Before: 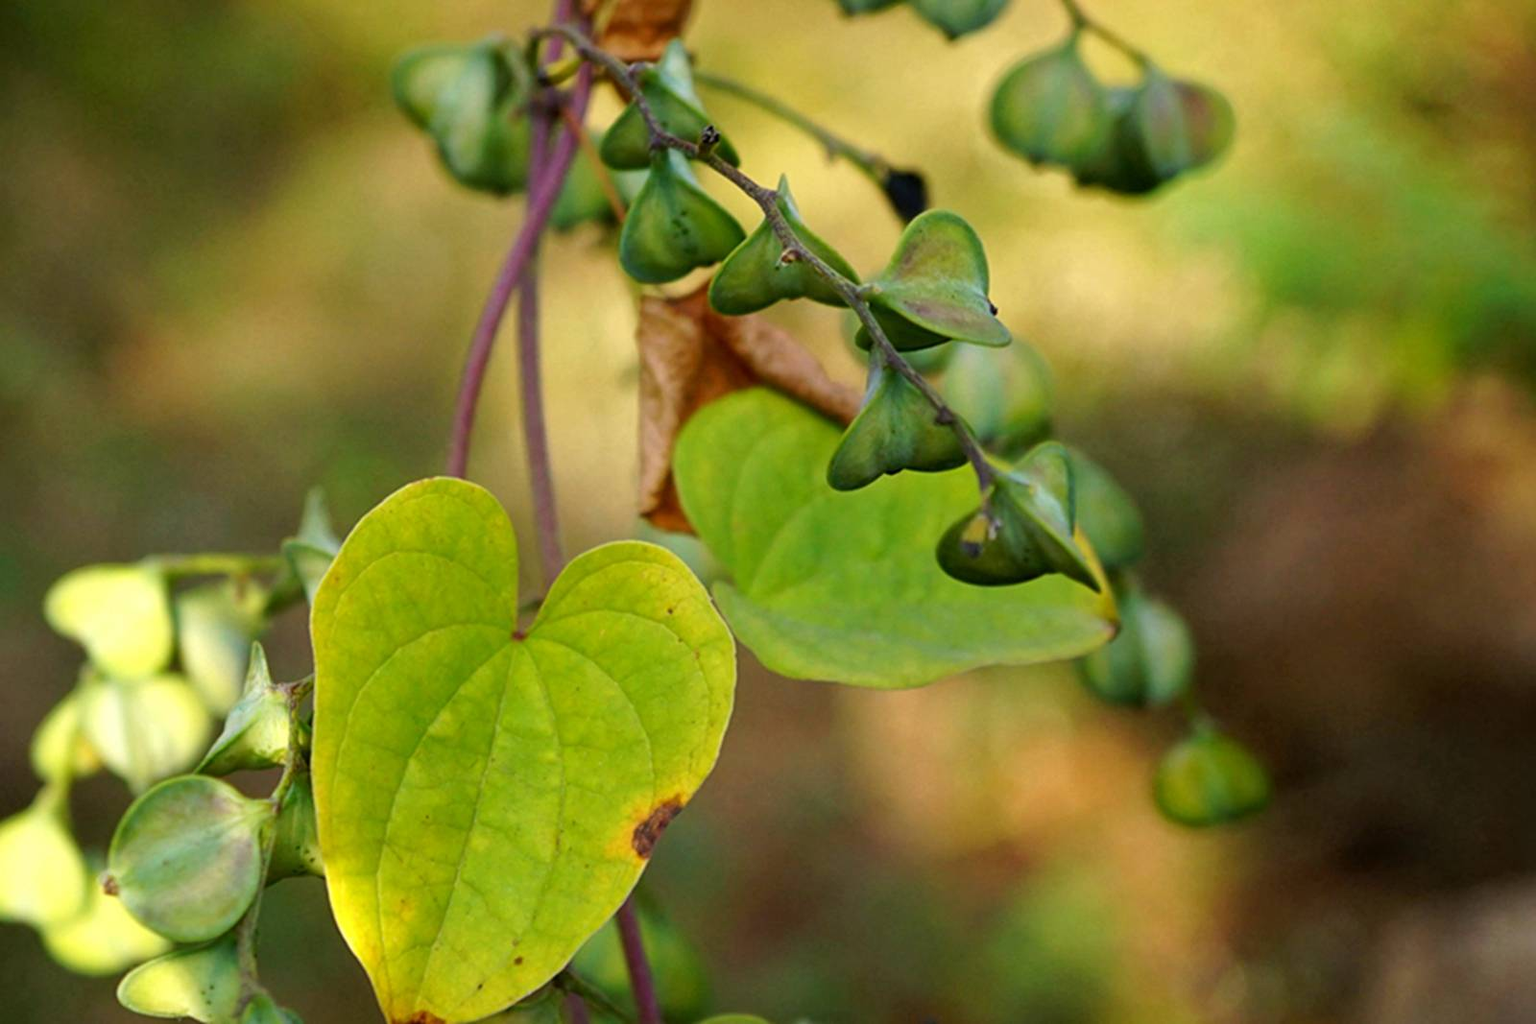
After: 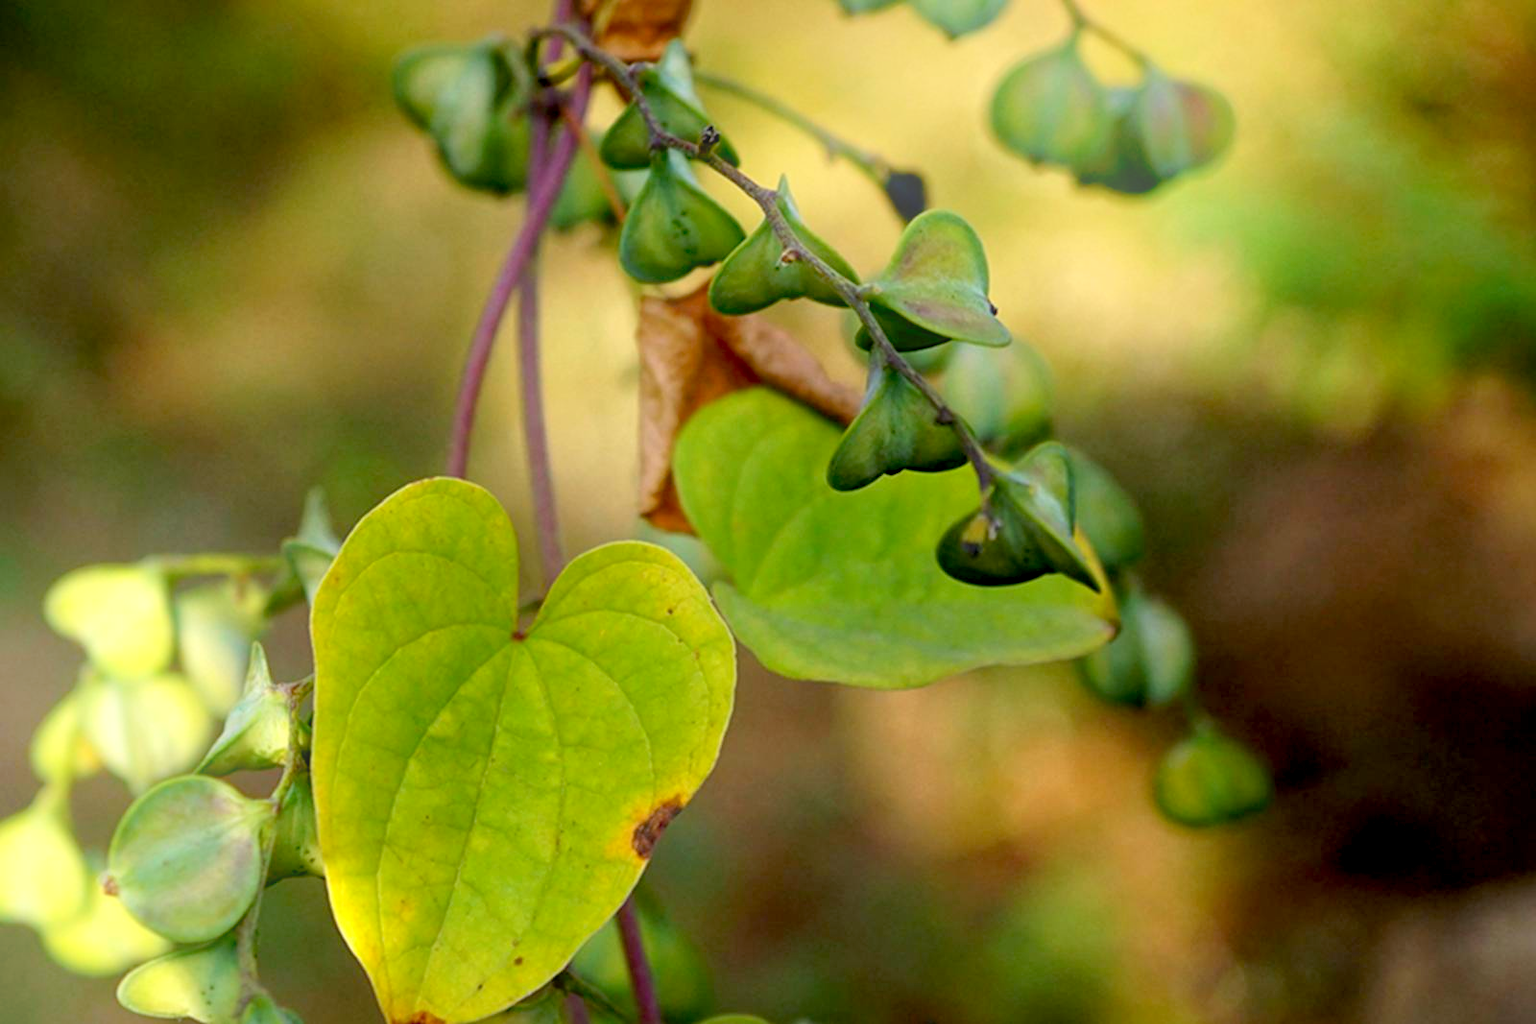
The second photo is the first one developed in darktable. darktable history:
exposure: black level correction 0.012, compensate highlight preservation false
bloom: threshold 82.5%, strength 16.25%
